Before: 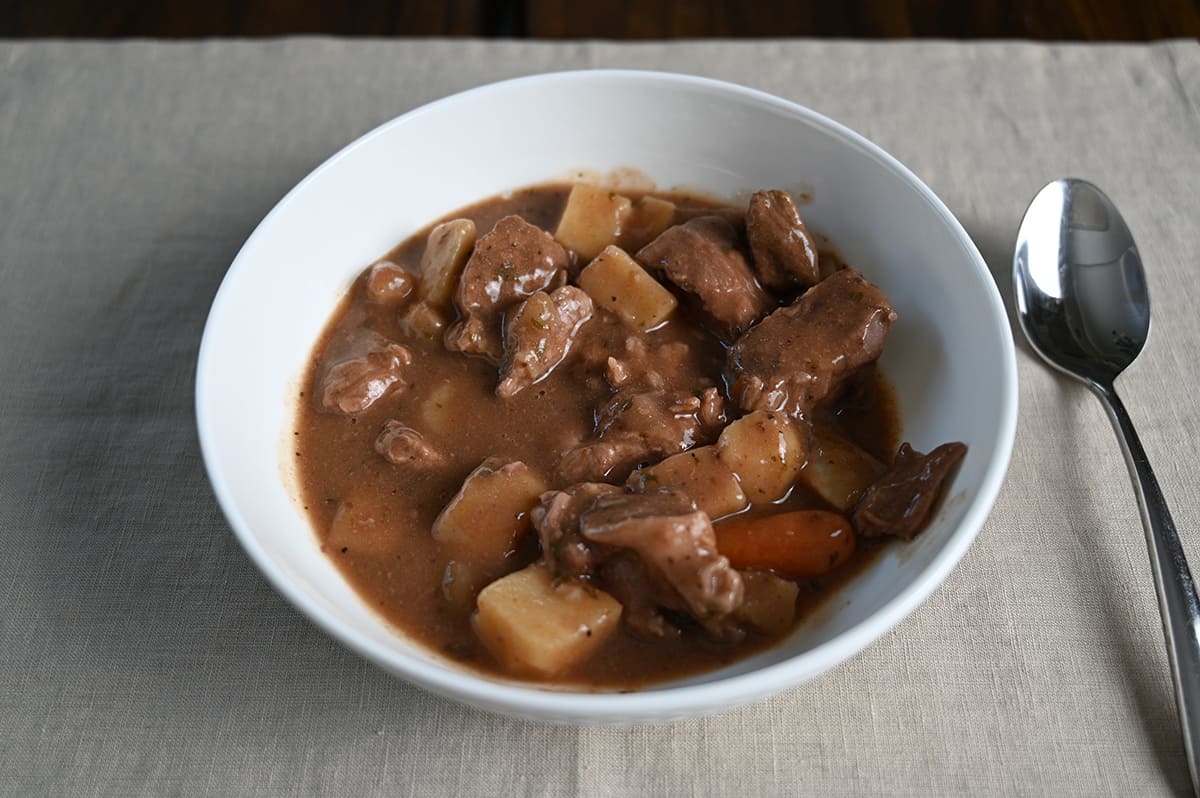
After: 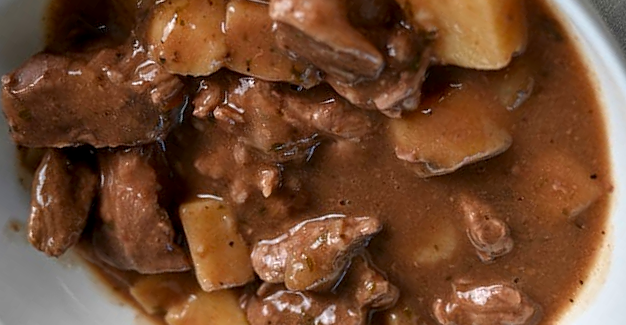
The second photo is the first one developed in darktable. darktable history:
contrast brightness saturation: saturation 0.182
crop and rotate: angle 147.52°, left 9.211%, top 15.607%, right 4.537%, bottom 16.956%
local contrast: on, module defaults
